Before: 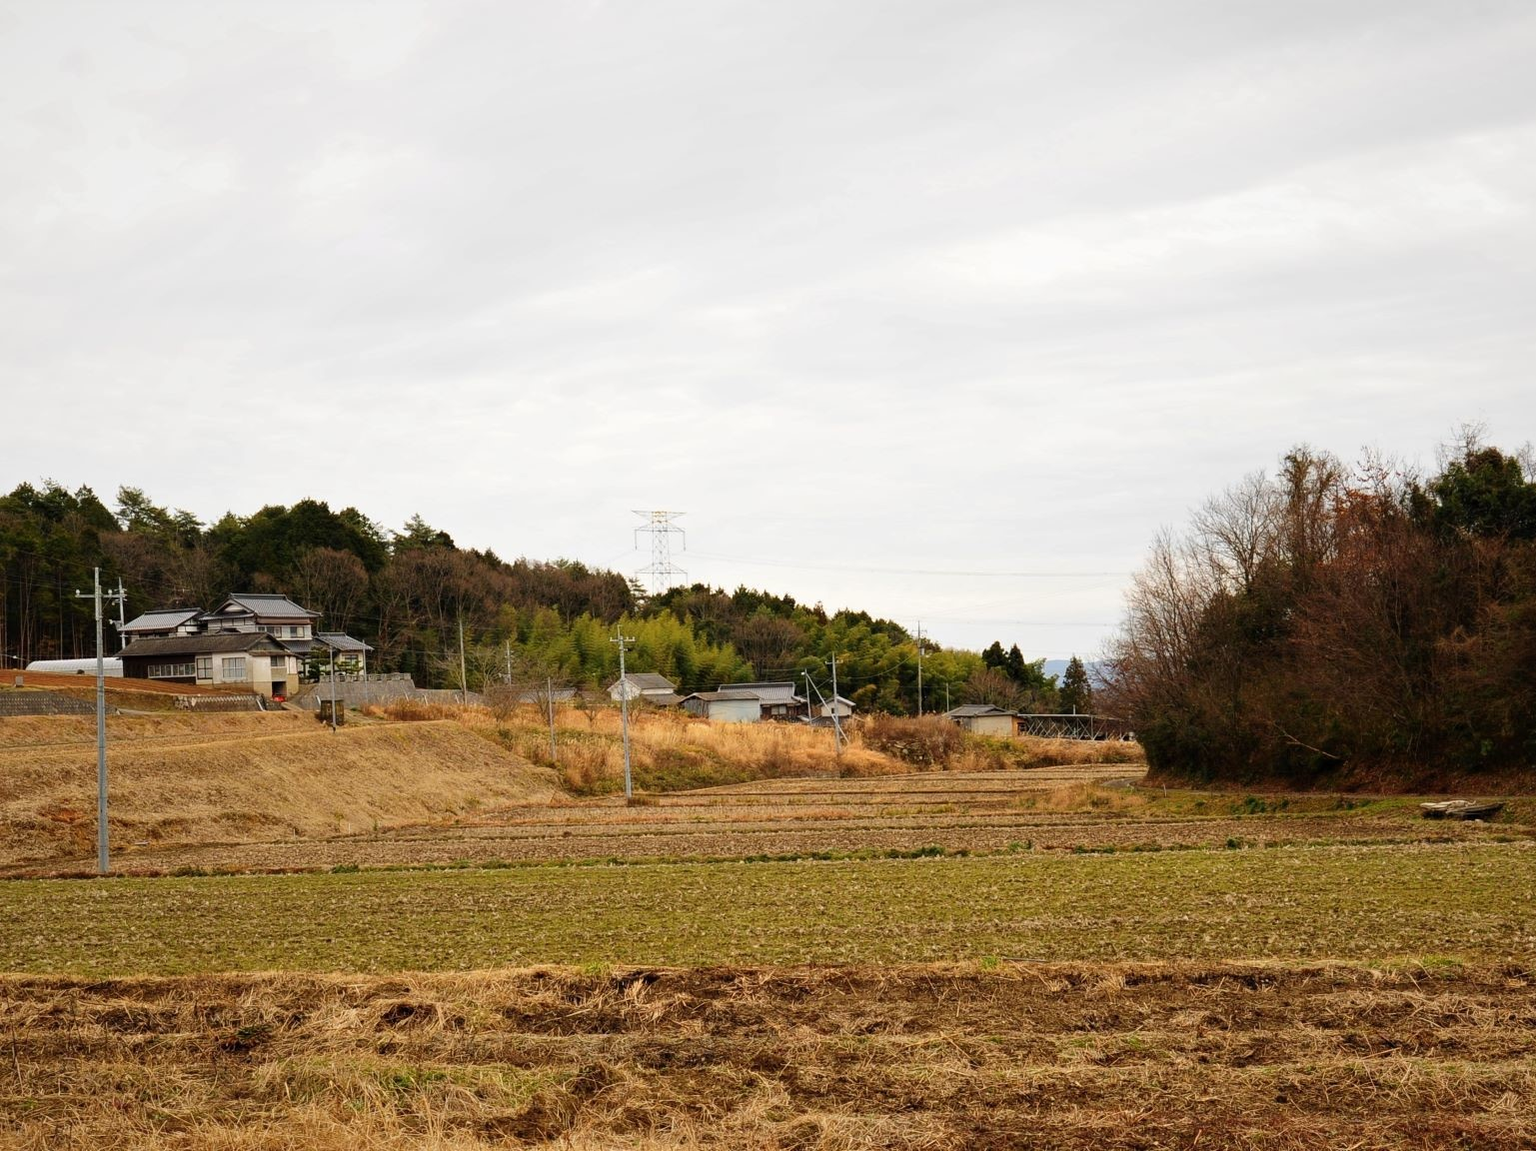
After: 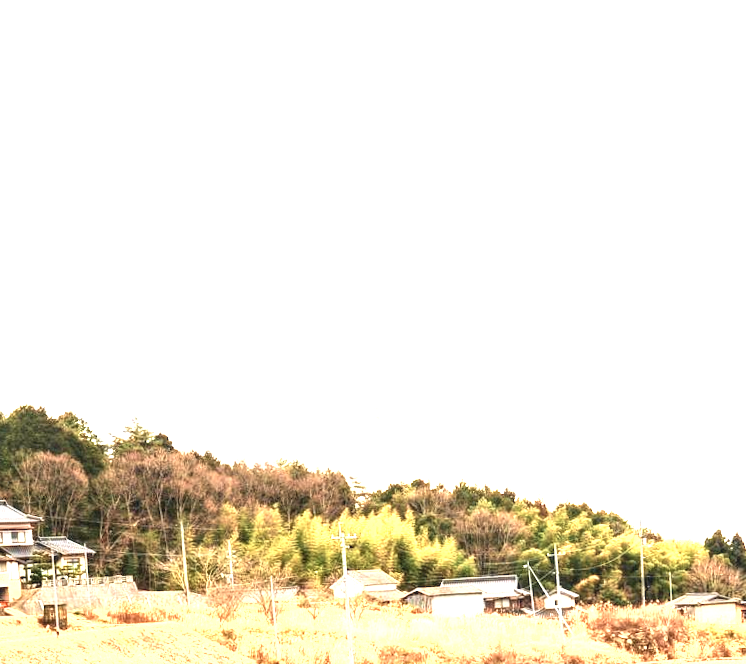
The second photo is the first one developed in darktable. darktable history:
crop: left 17.835%, top 7.675%, right 32.881%, bottom 32.213%
graduated density: density 0.38 EV, hardness 21%, rotation -6.11°, saturation 32%
exposure: black level correction 0, exposure 1.675 EV, compensate exposure bias true, compensate highlight preservation false
rotate and perspective: rotation -1.42°, crop left 0.016, crop right 0.984, crop top 0.035, crop bottom 0.965
color zones: curves: ch0 [(0.018, 0.548) (0.224, 0.64) (0.425, 0.447) (0.675, 0.575) (0.732, 0.579)]; ch1 [(0.066, 0.487) (0.25, 0.5) (0.404, 0.43) (0.75, 0.421) (0.956, 0.421)]; ch2 [(0.044, 0.561) (0.215, 0.465) (0.399, 0.544) (0.465, 0.548) (0.614, 0.447) (0.724, 0.43) (0.882, 0.623) (0.956, 0.632)]
velvia: on, module defaults
local contrast: on, module defaults
